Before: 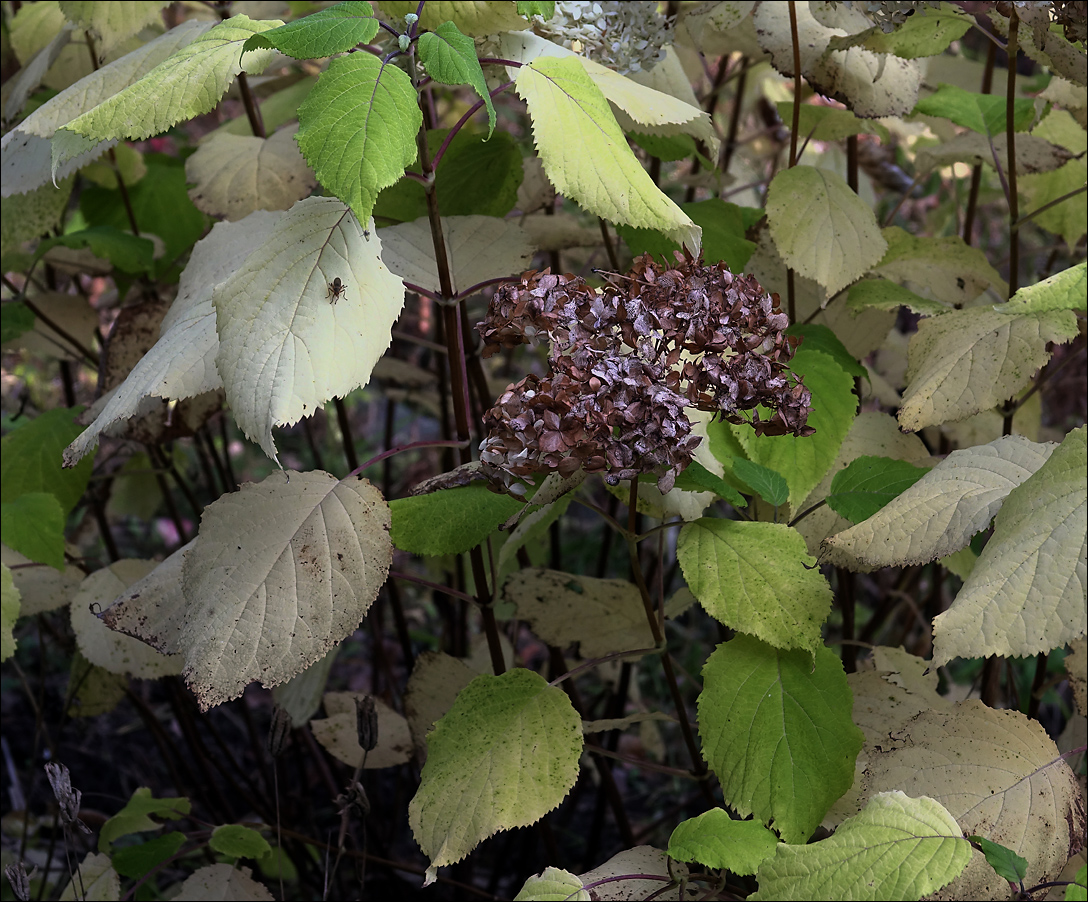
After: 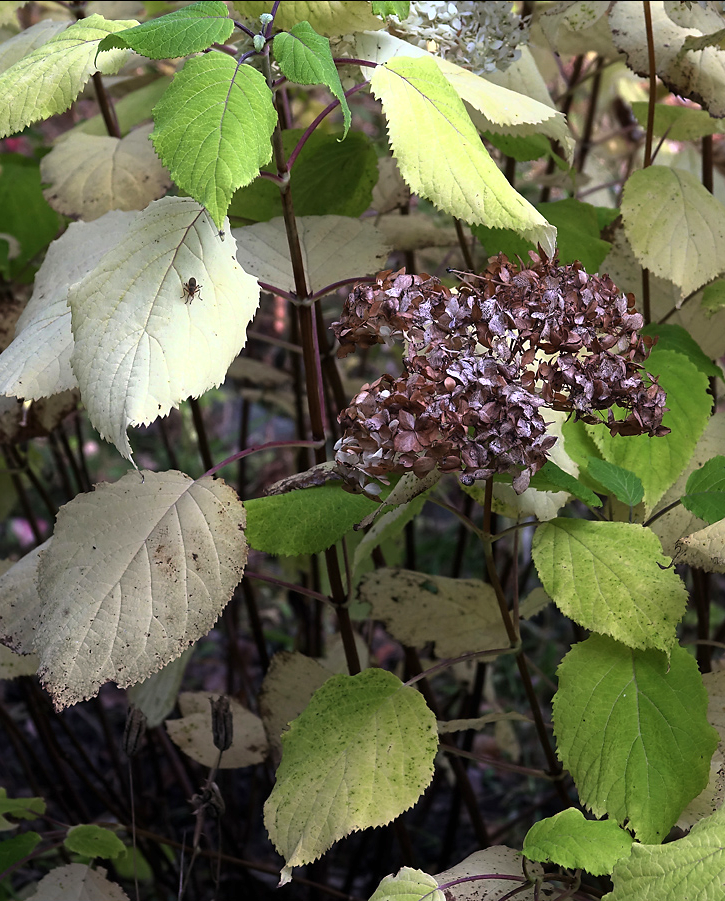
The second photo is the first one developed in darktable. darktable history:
exposure: black level correction 0, exposure 0.6 EV, compensate exposure bias true, compensate highlight preservation false
crop and rotate: left 13.409%, right 19.924%
